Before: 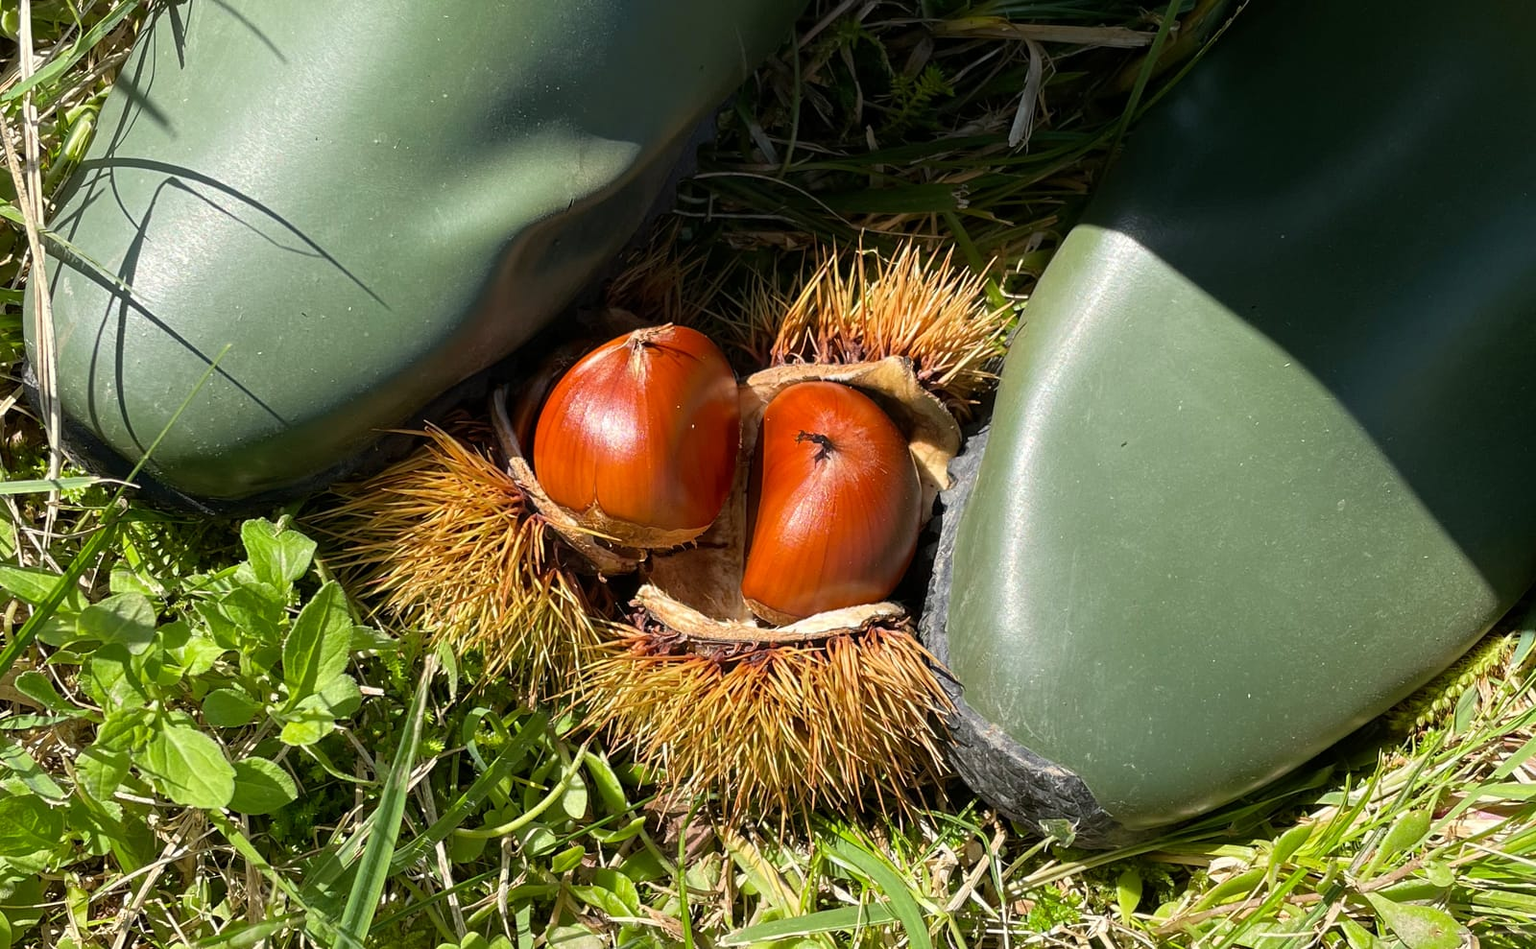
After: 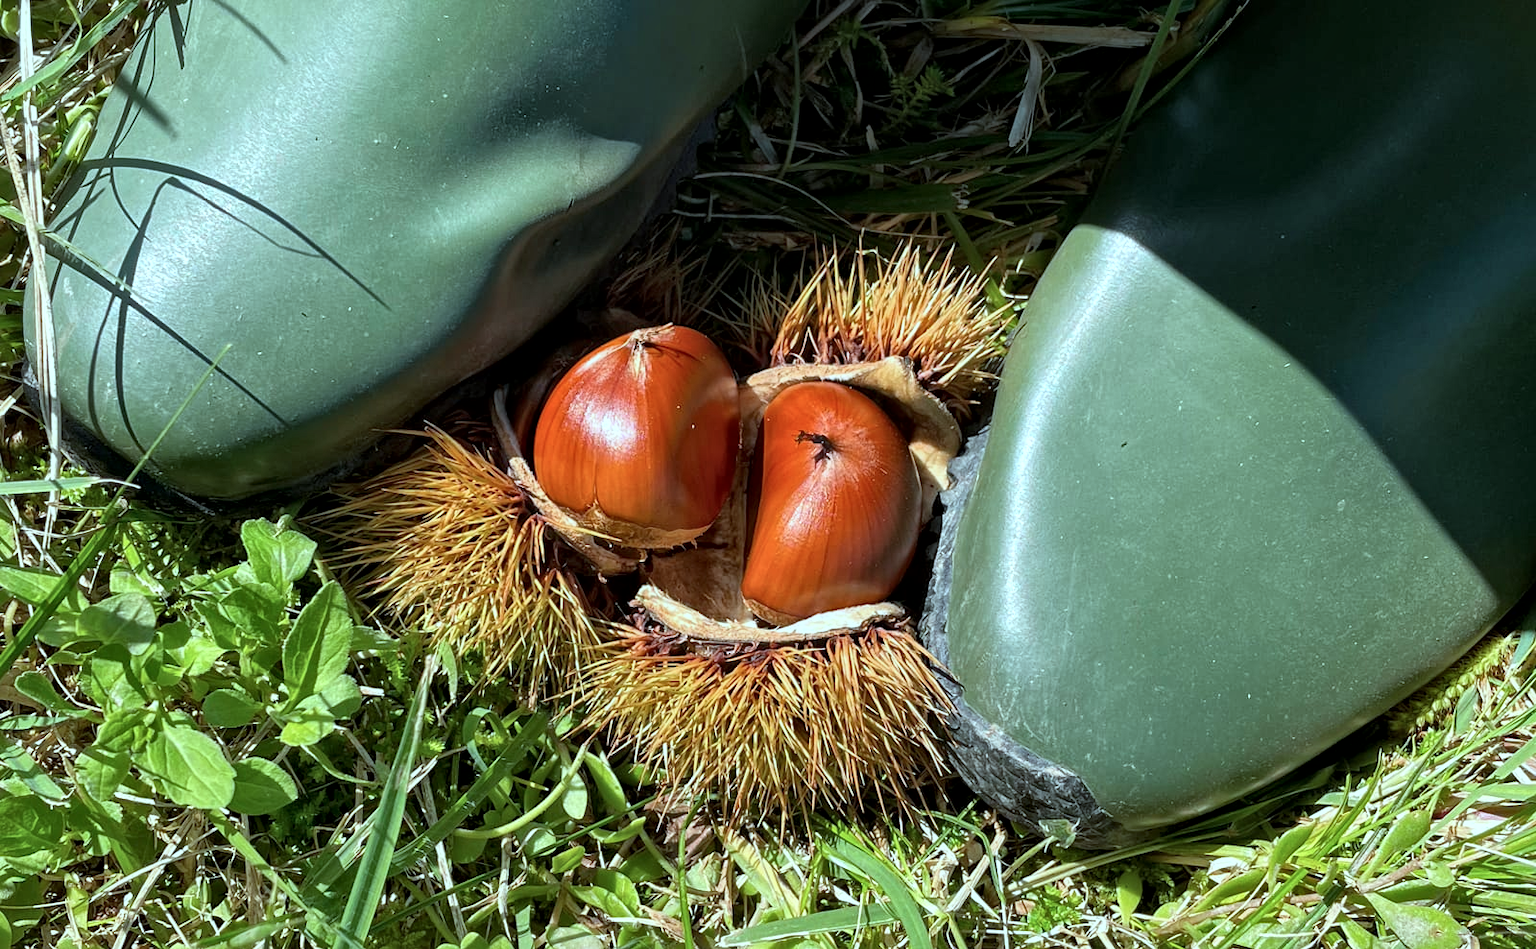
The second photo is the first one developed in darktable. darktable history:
local contrast: mode bilateral grid, contrast 21, coarseness 21, detail 150%, midtone range 0.2
color correction: highlights a* -11.56, highlights b* -15.26
